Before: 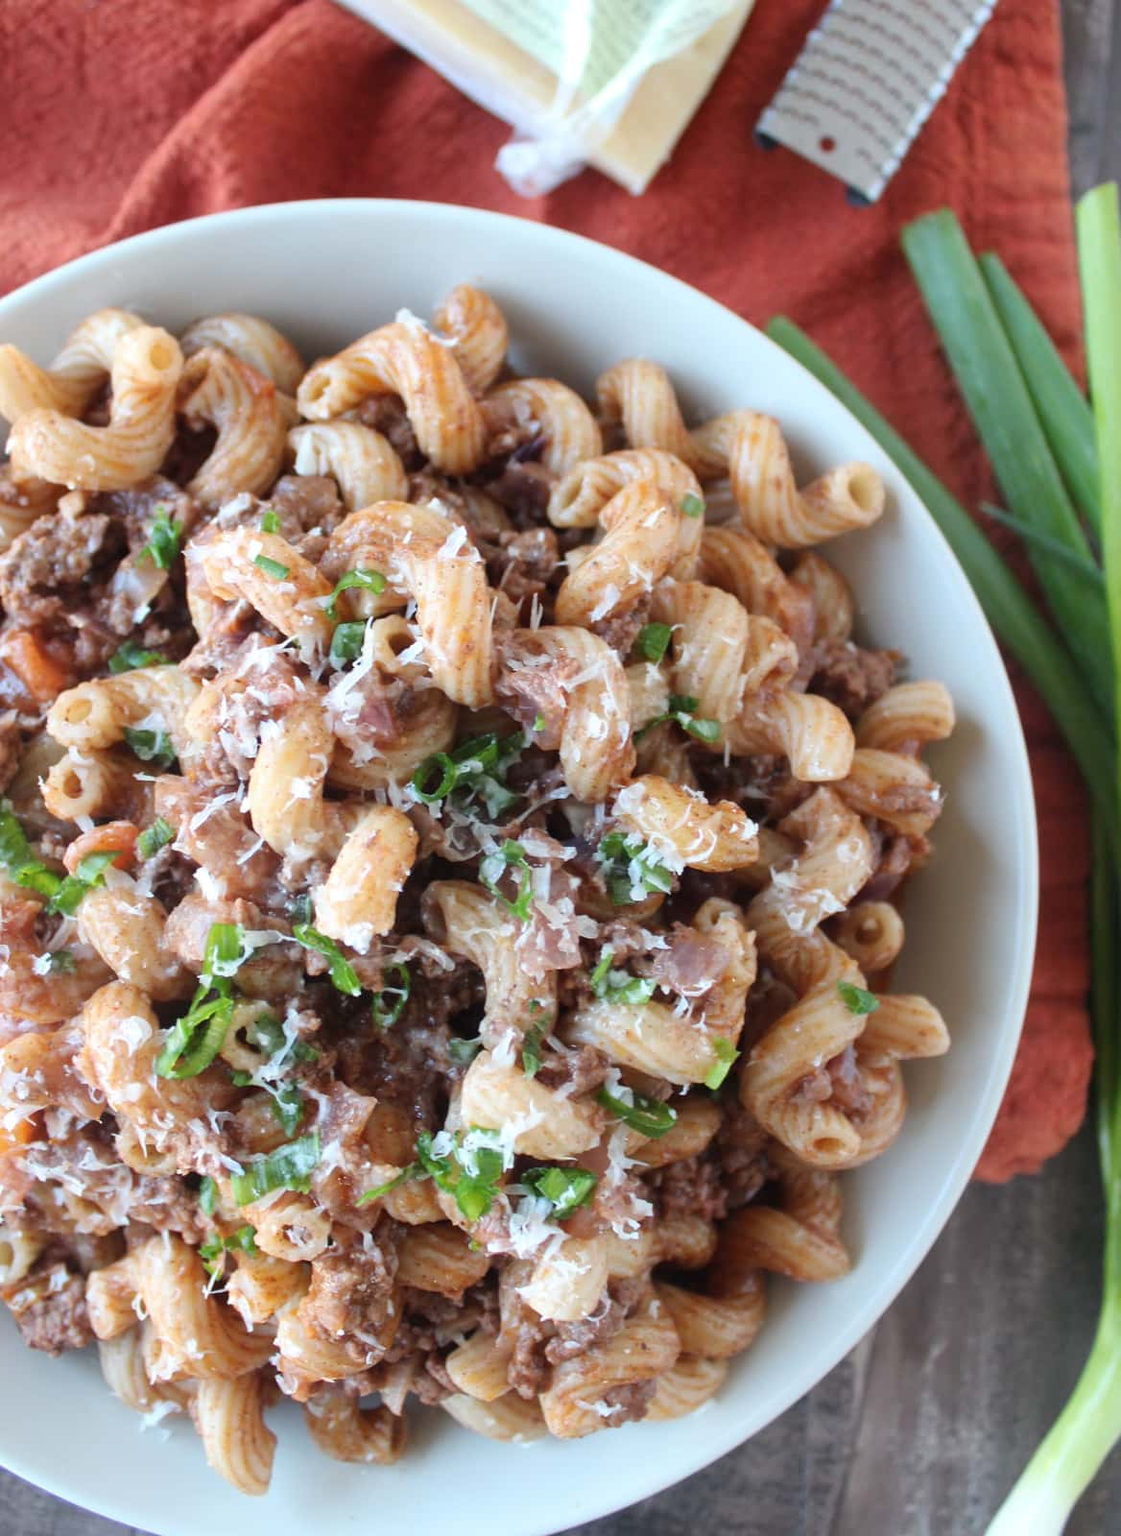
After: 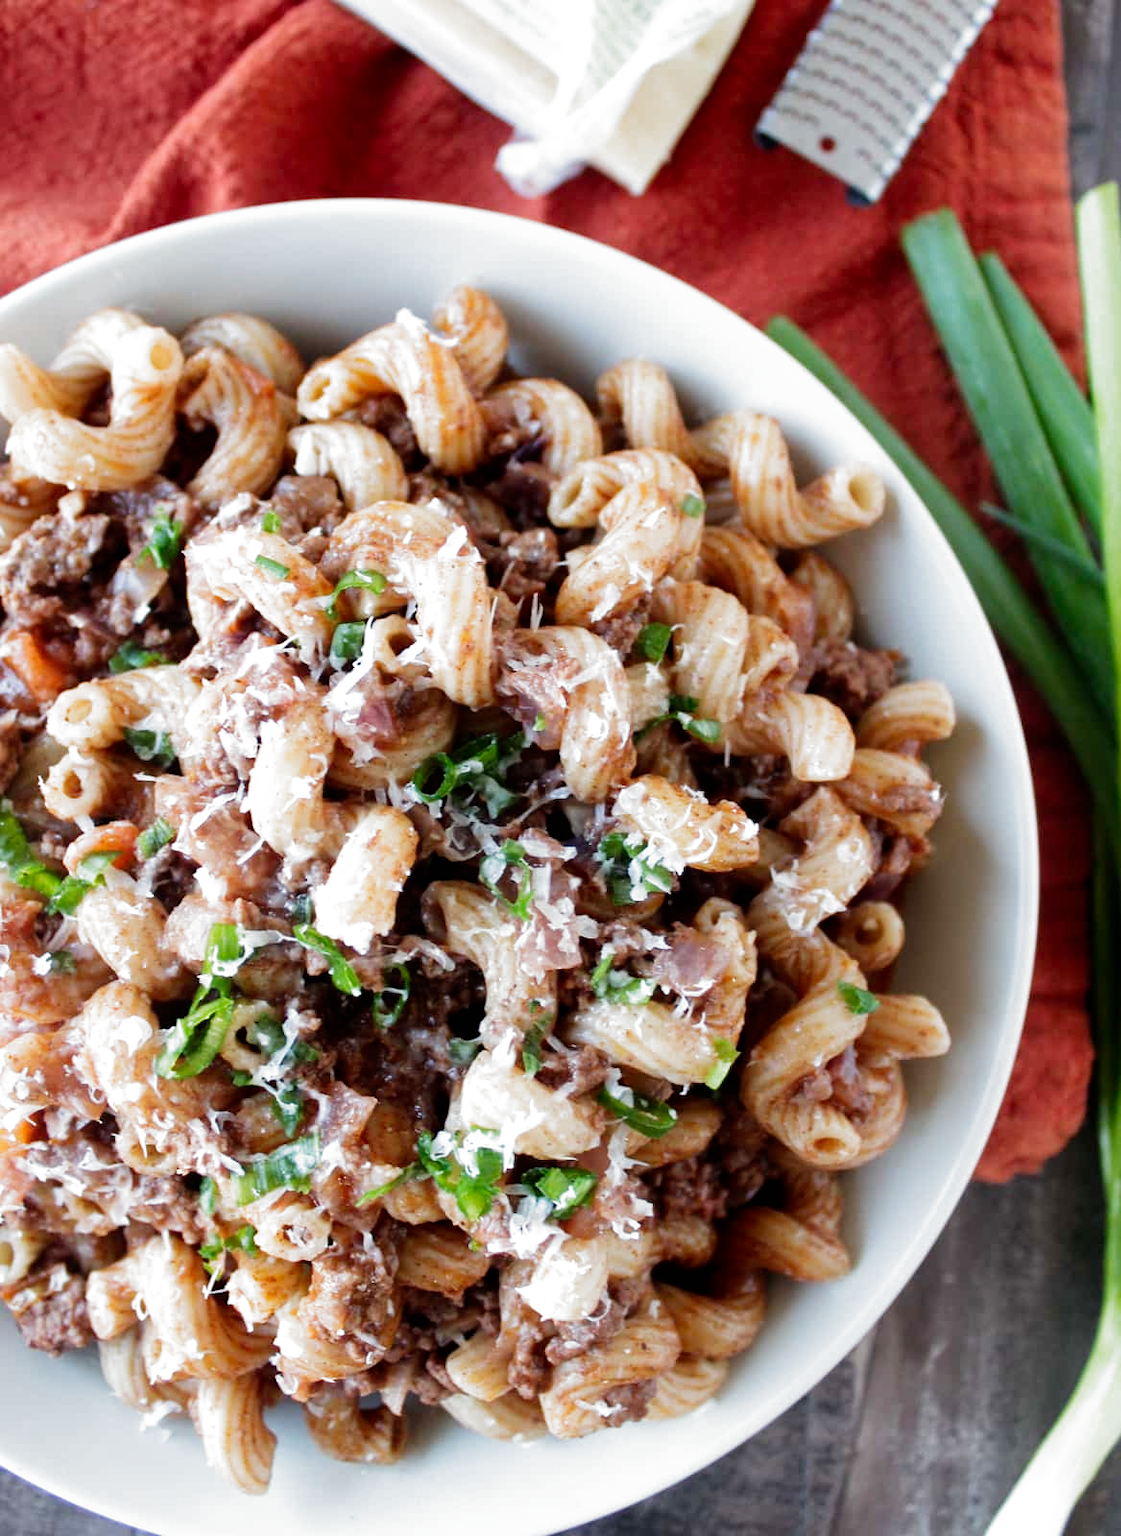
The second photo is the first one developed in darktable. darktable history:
exposure: black level correction 0, compensate exposure bias true, compensate highlight preservation false
filmic rgb: black relative exposure -8.2 EV, white relative exposure 2.2 EV, threshold 3 EV, hardness 7.11, latitude 75%, contrast 1.325, highlights saturation mix -2%, shadows ↔ highlights balance 30%, preserve chrominance no, color science v5 (2021), contrast in shadows safe, contrast in highlights safe, enable highlight reconstruction true
